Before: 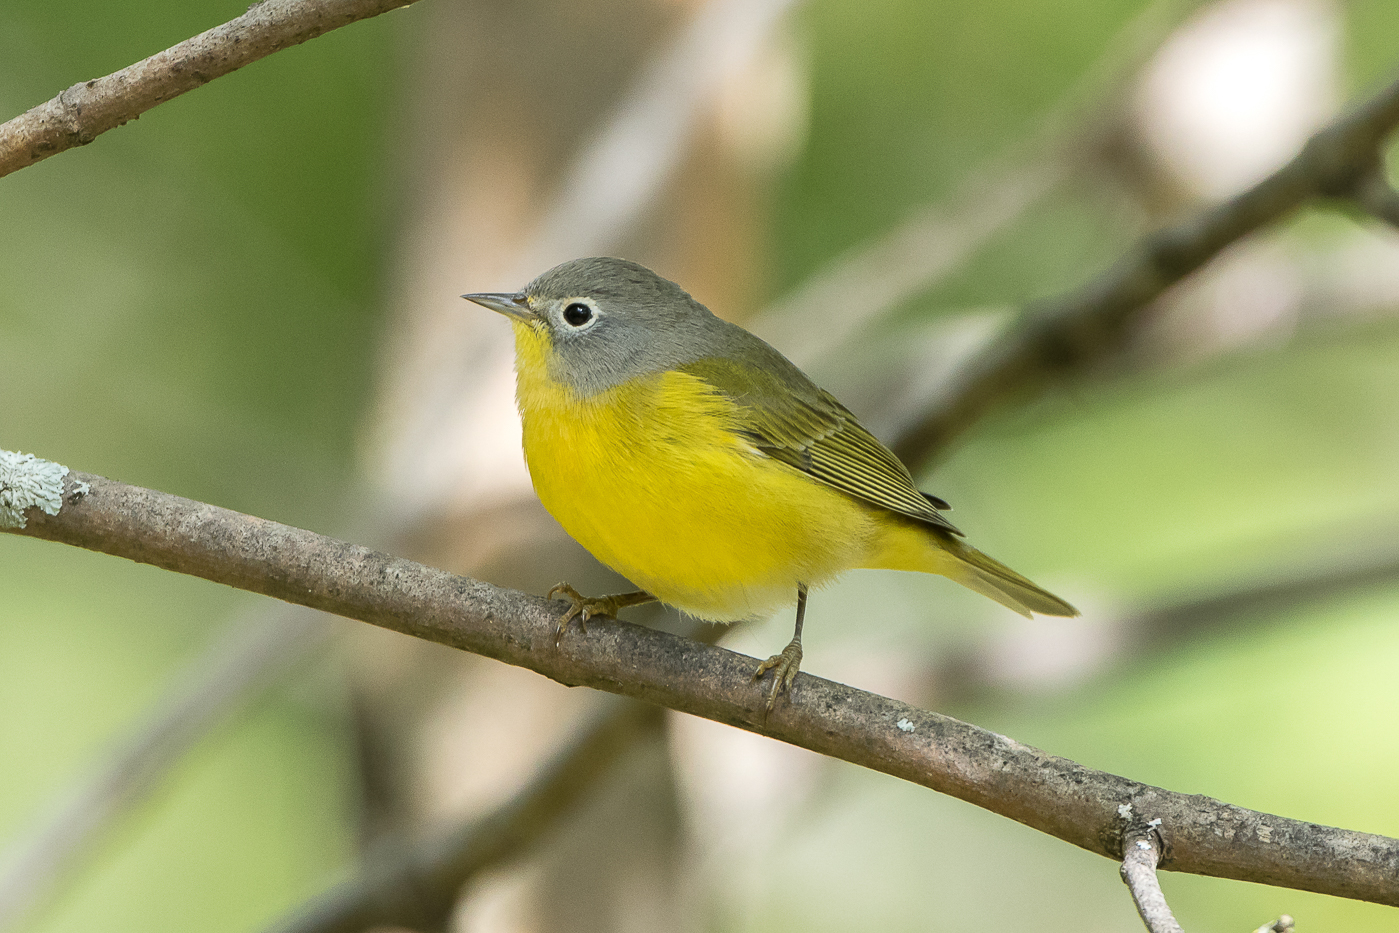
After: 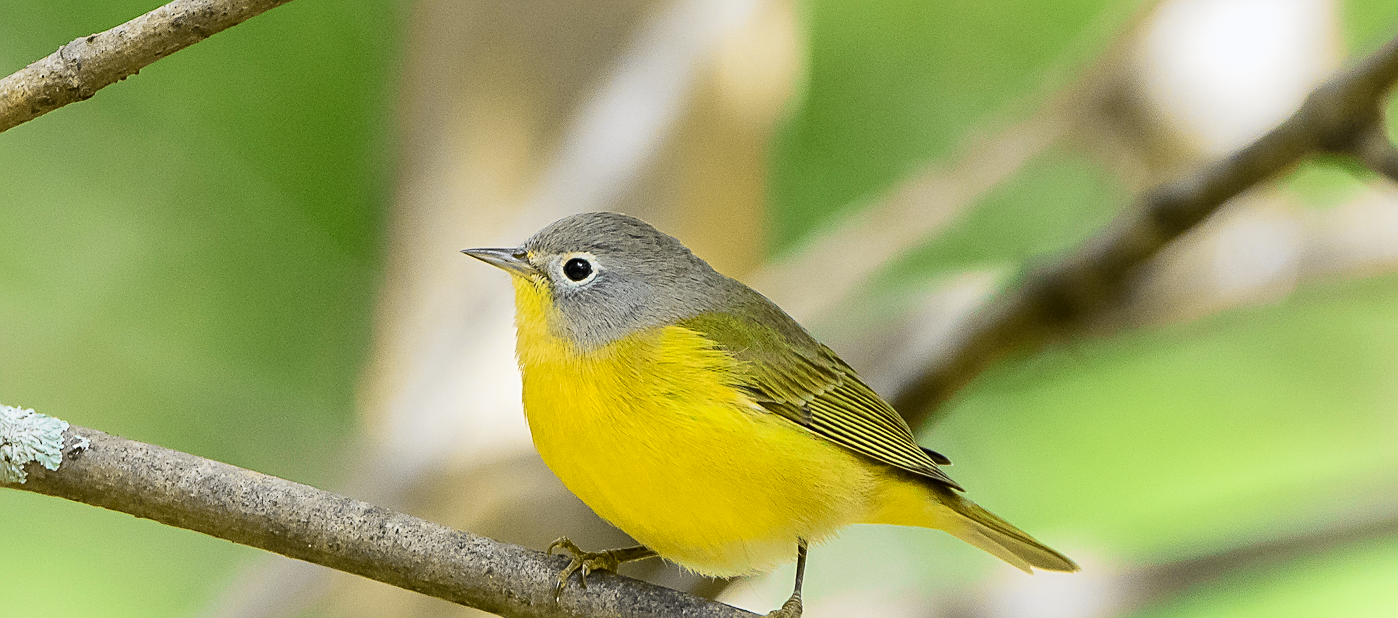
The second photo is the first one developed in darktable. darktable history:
tone curve: curves: ch0 [(0, 0) (0.071, 0.047) (0.266, 0.26) (0.483, 0.554) (0.753, 0.811) (1, 0.983)]; ch1 [(0, 0) (0.346, 0.307) (0.408, 0.369) (0.463, 0.443) (0.482, 0.493) (0.502, 0.5) (0.517, 0.502) (0.55, 0.548) (0.597, 0.624) (0.651, 0.698) (1, 1)]; ch2 [(0, 0) (0.346, 0.34) (0.434, 0.46) (0.485, 0.494) (0.5, 0.494) (0.517, 0.506) (0.535, 0.529) (0.583, 0.611) (0.625, 0.666) (1, 1)], color space Lab, independent channels, preserve colors none
sharpen: on, module defaults
crop and rotate: top 4.931%, bottom 28.817%
